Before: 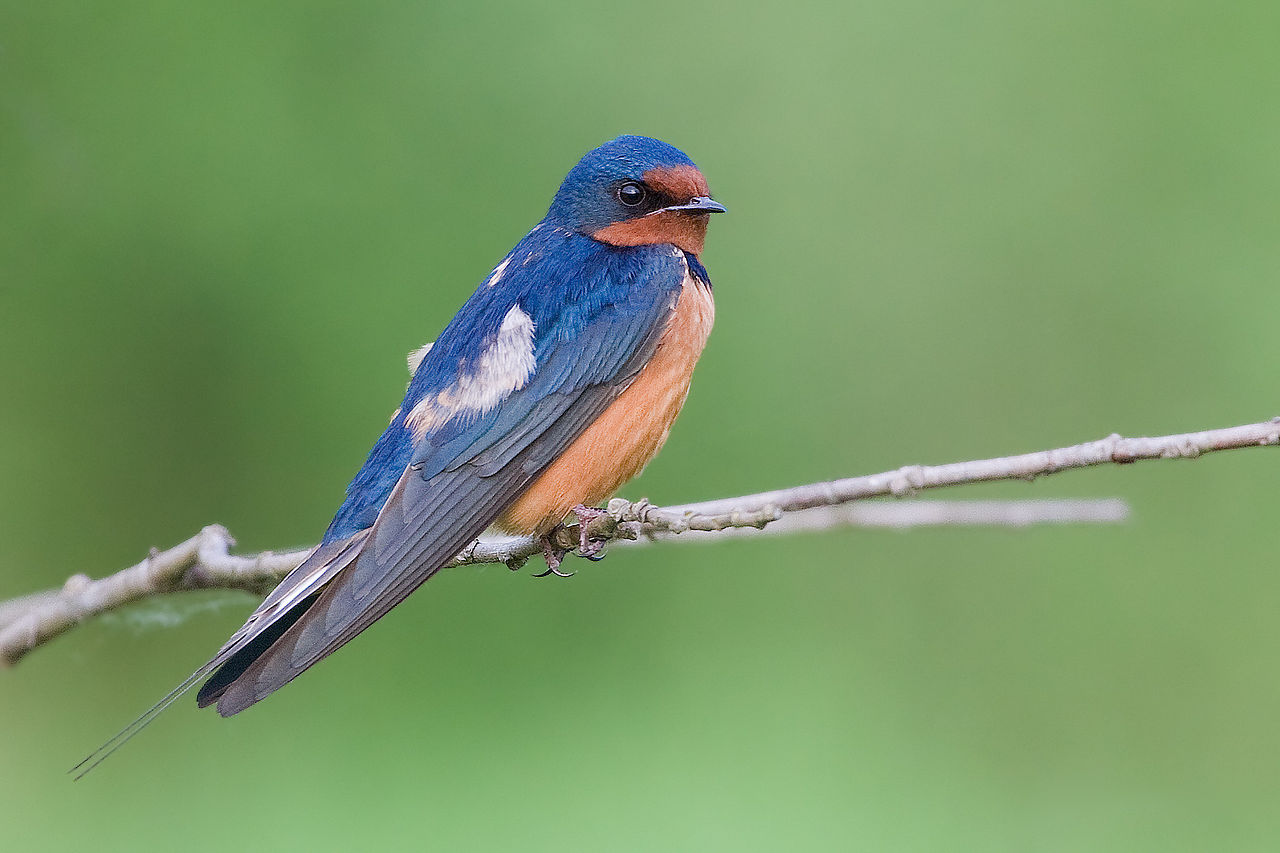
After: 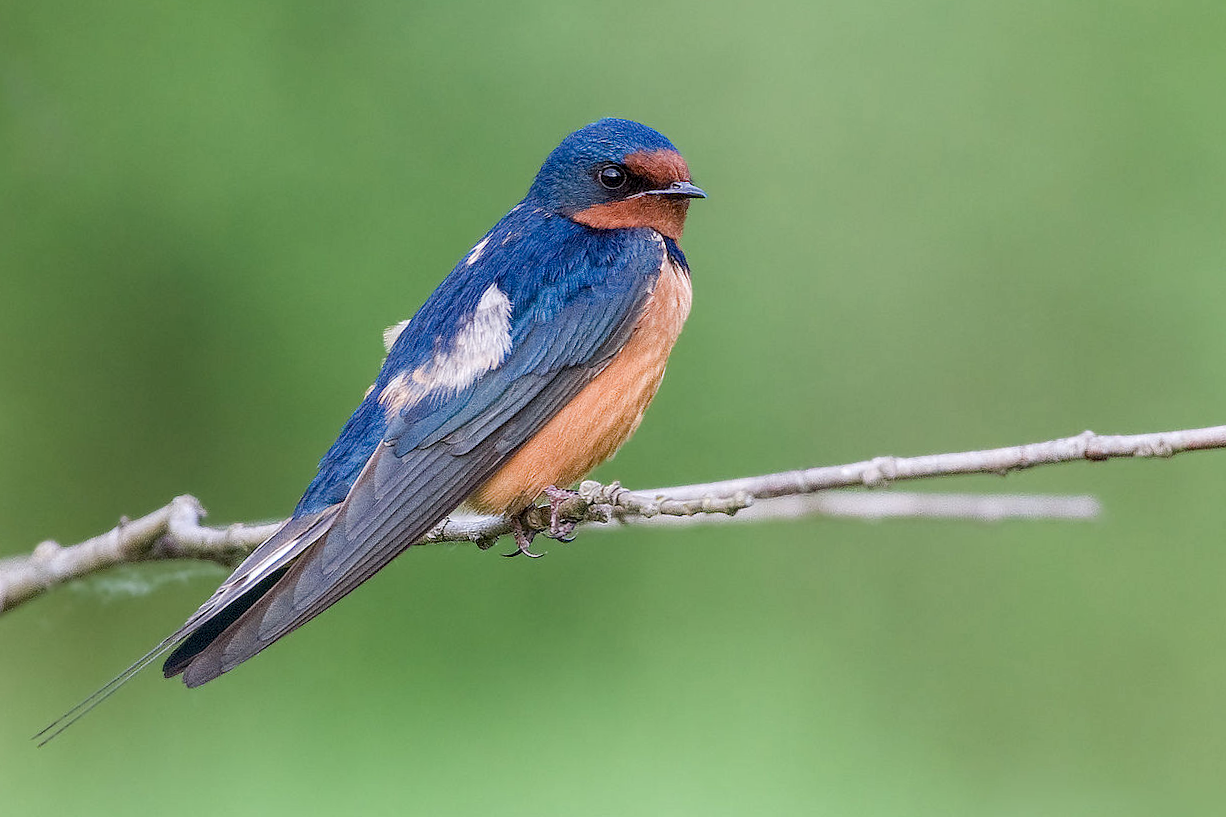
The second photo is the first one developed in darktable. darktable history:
crop and rotate: angle -1.69°
local contrast: detail 130%
